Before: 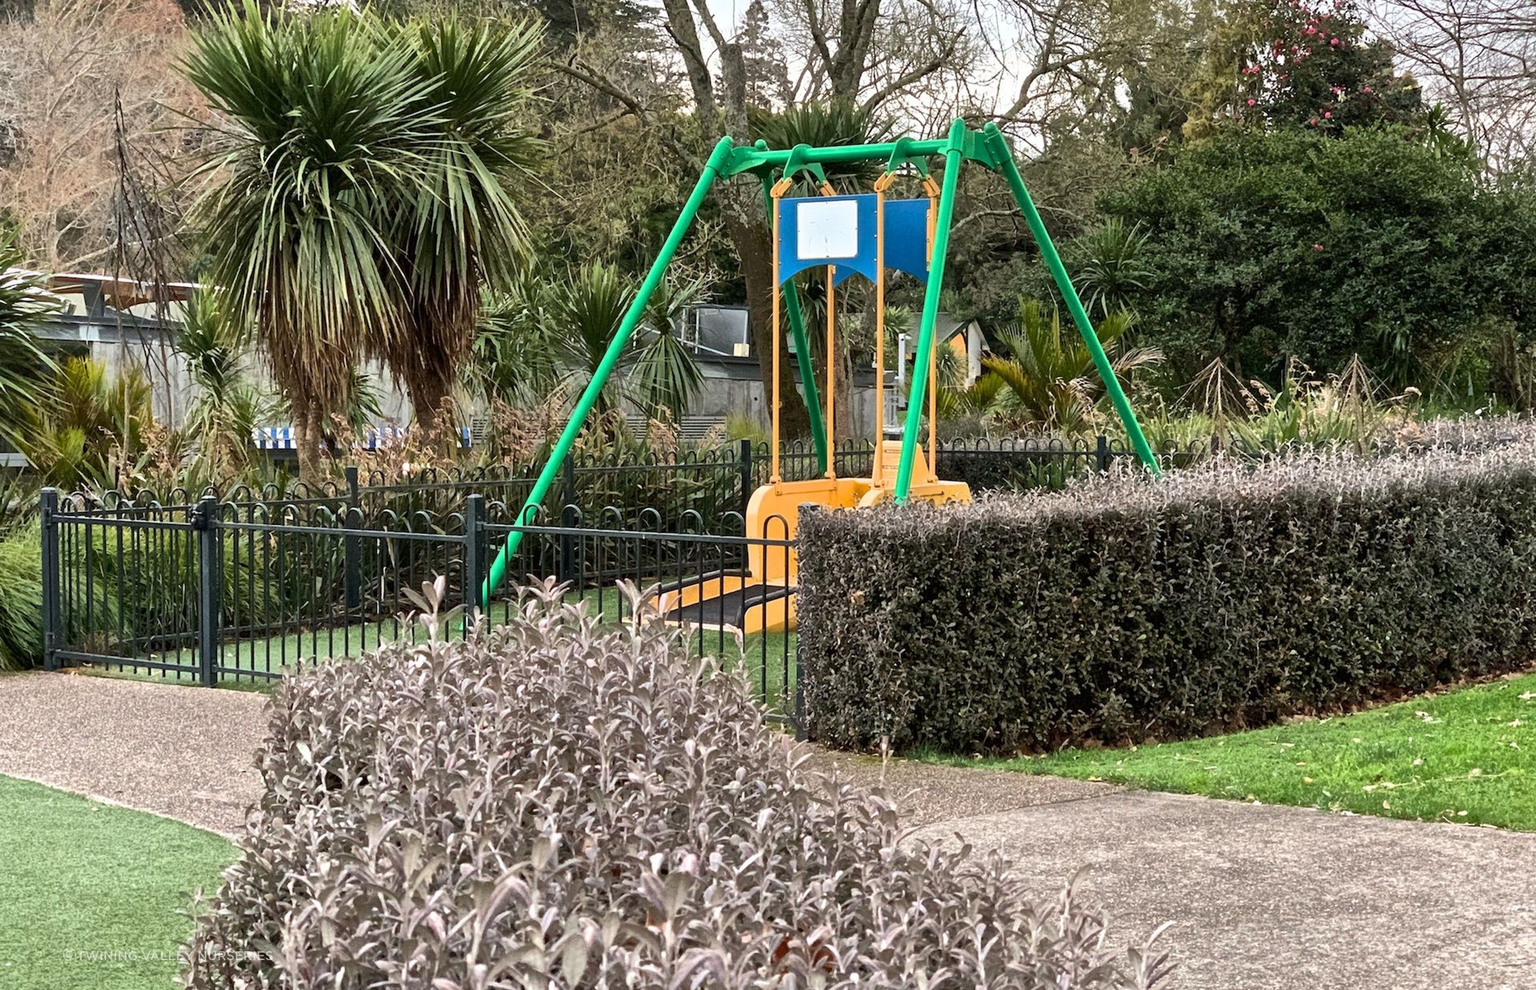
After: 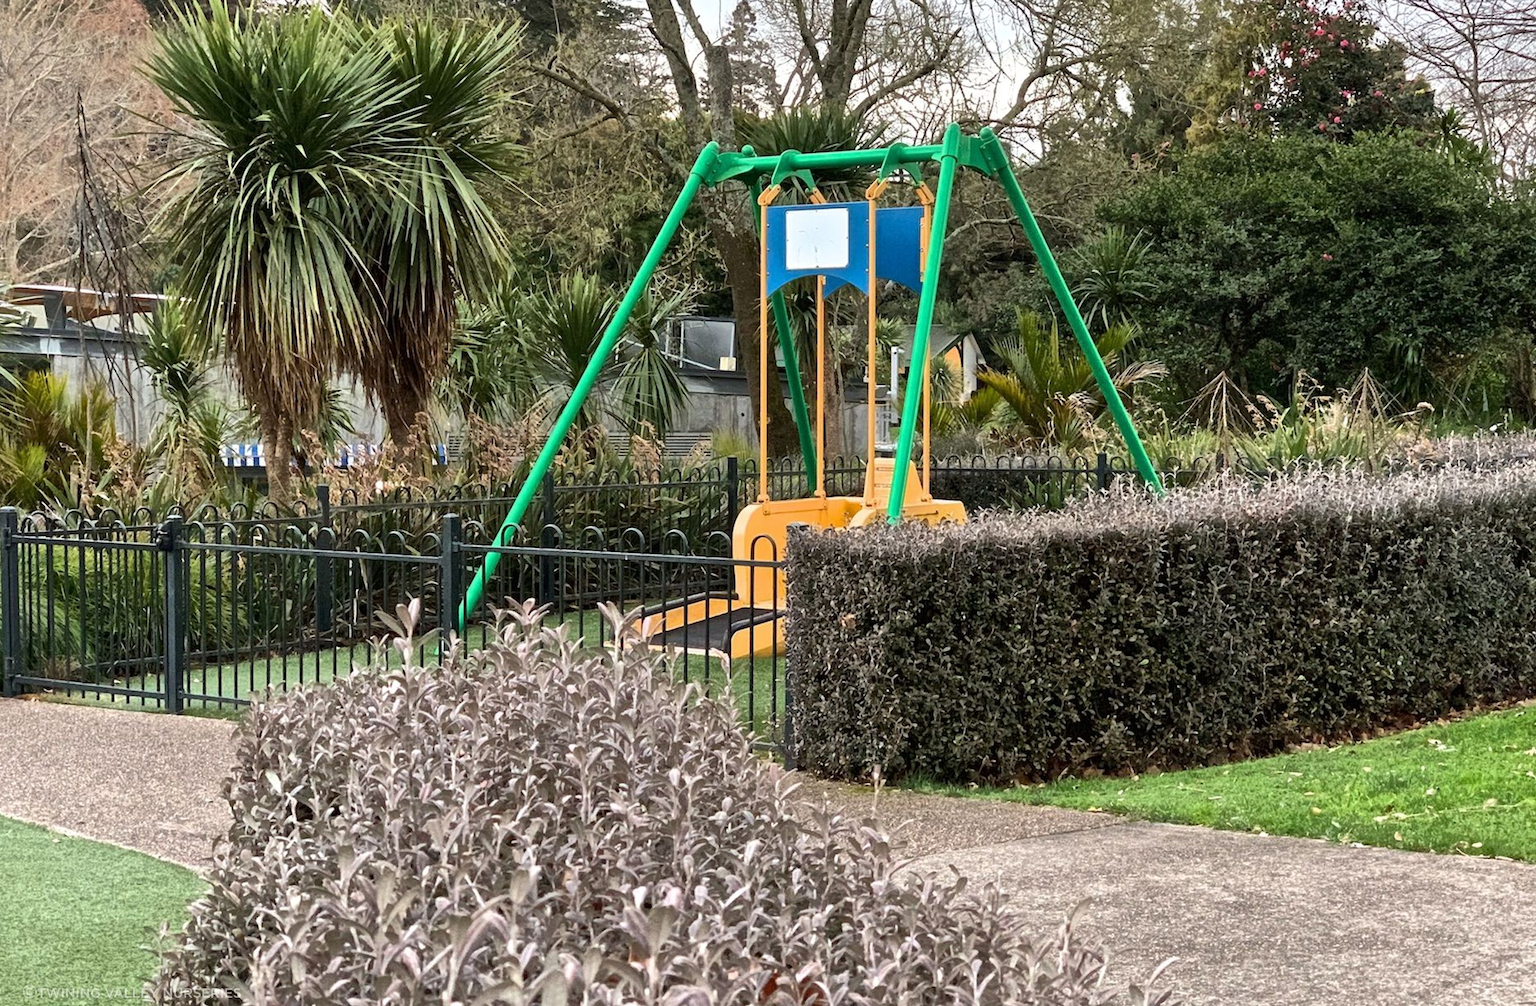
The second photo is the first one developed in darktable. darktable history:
crop and rotate: left 2.686%, right 1.045%, bottom 2.063%
tone equalizer: edges refinement/feathering 500, mask exposure compensation -1.57 EV, preserve details no
